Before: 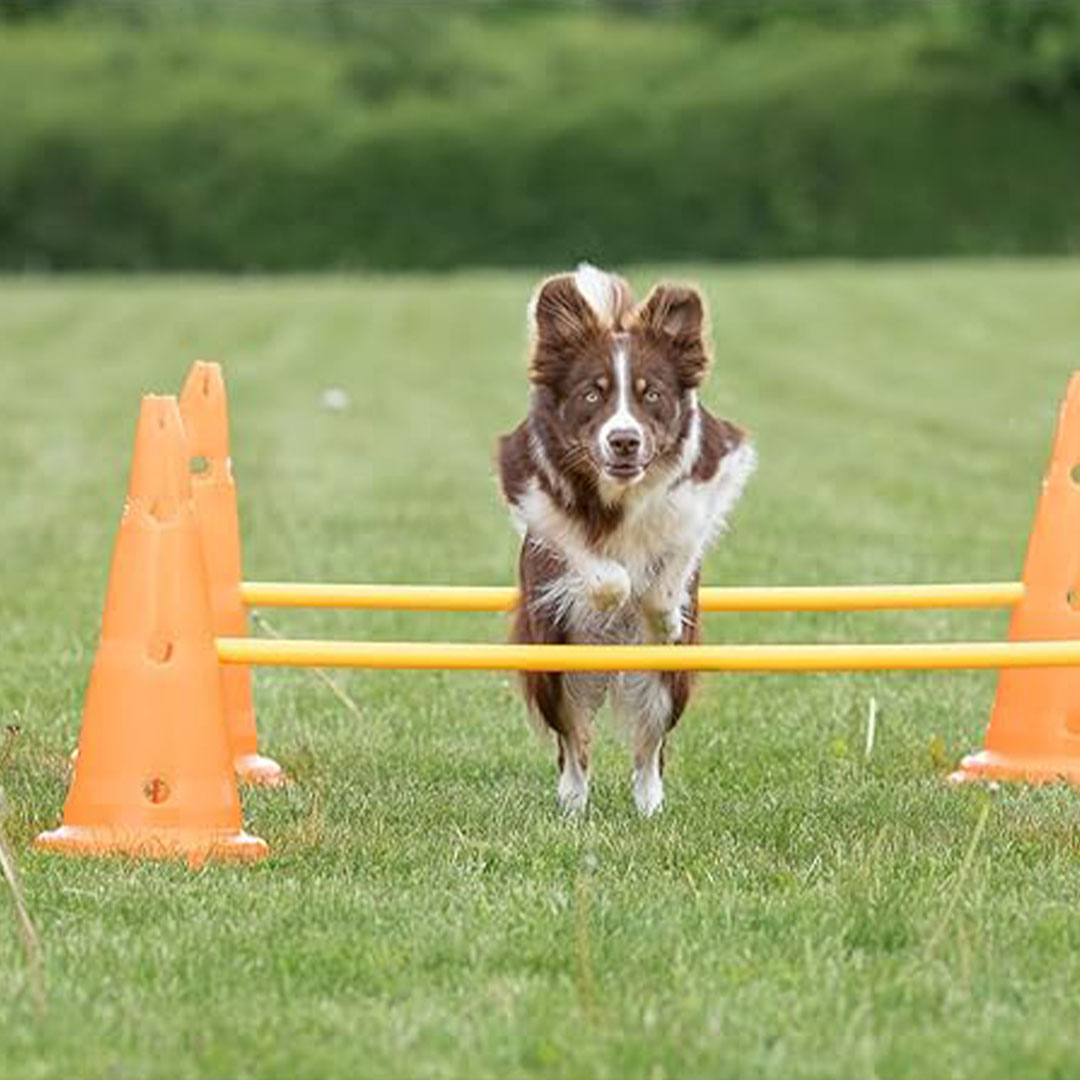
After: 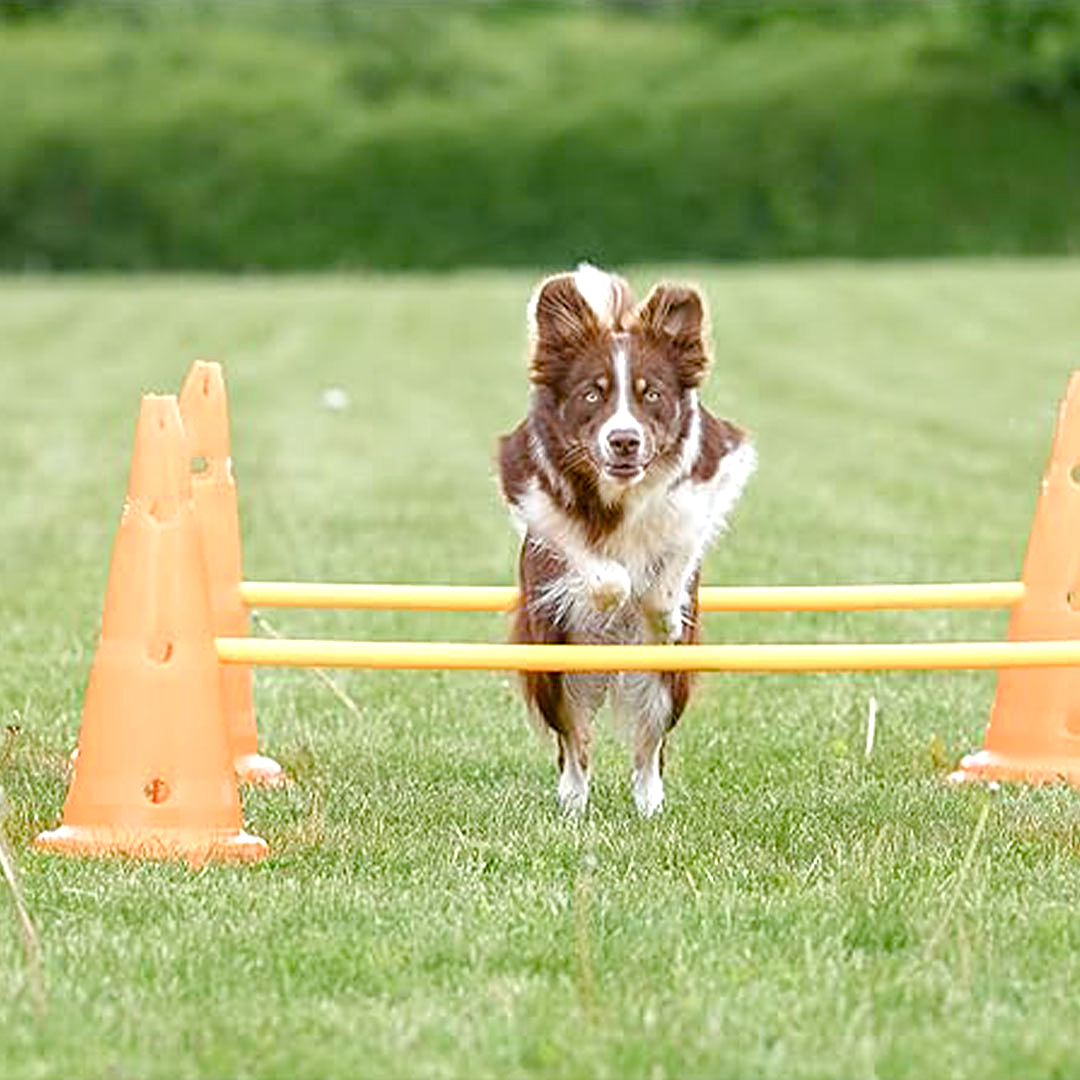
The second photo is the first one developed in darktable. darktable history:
color balance rgb: perceptual saturation grading › global saturation 20%, perceptual saturation grading › highlights -50%, perceptual saturation grading › shadows 30%, perceptual brilliance grading › global brilliance 10%, perceptual brilliance grading › shadows 15%
sharpen: on, module defaults
